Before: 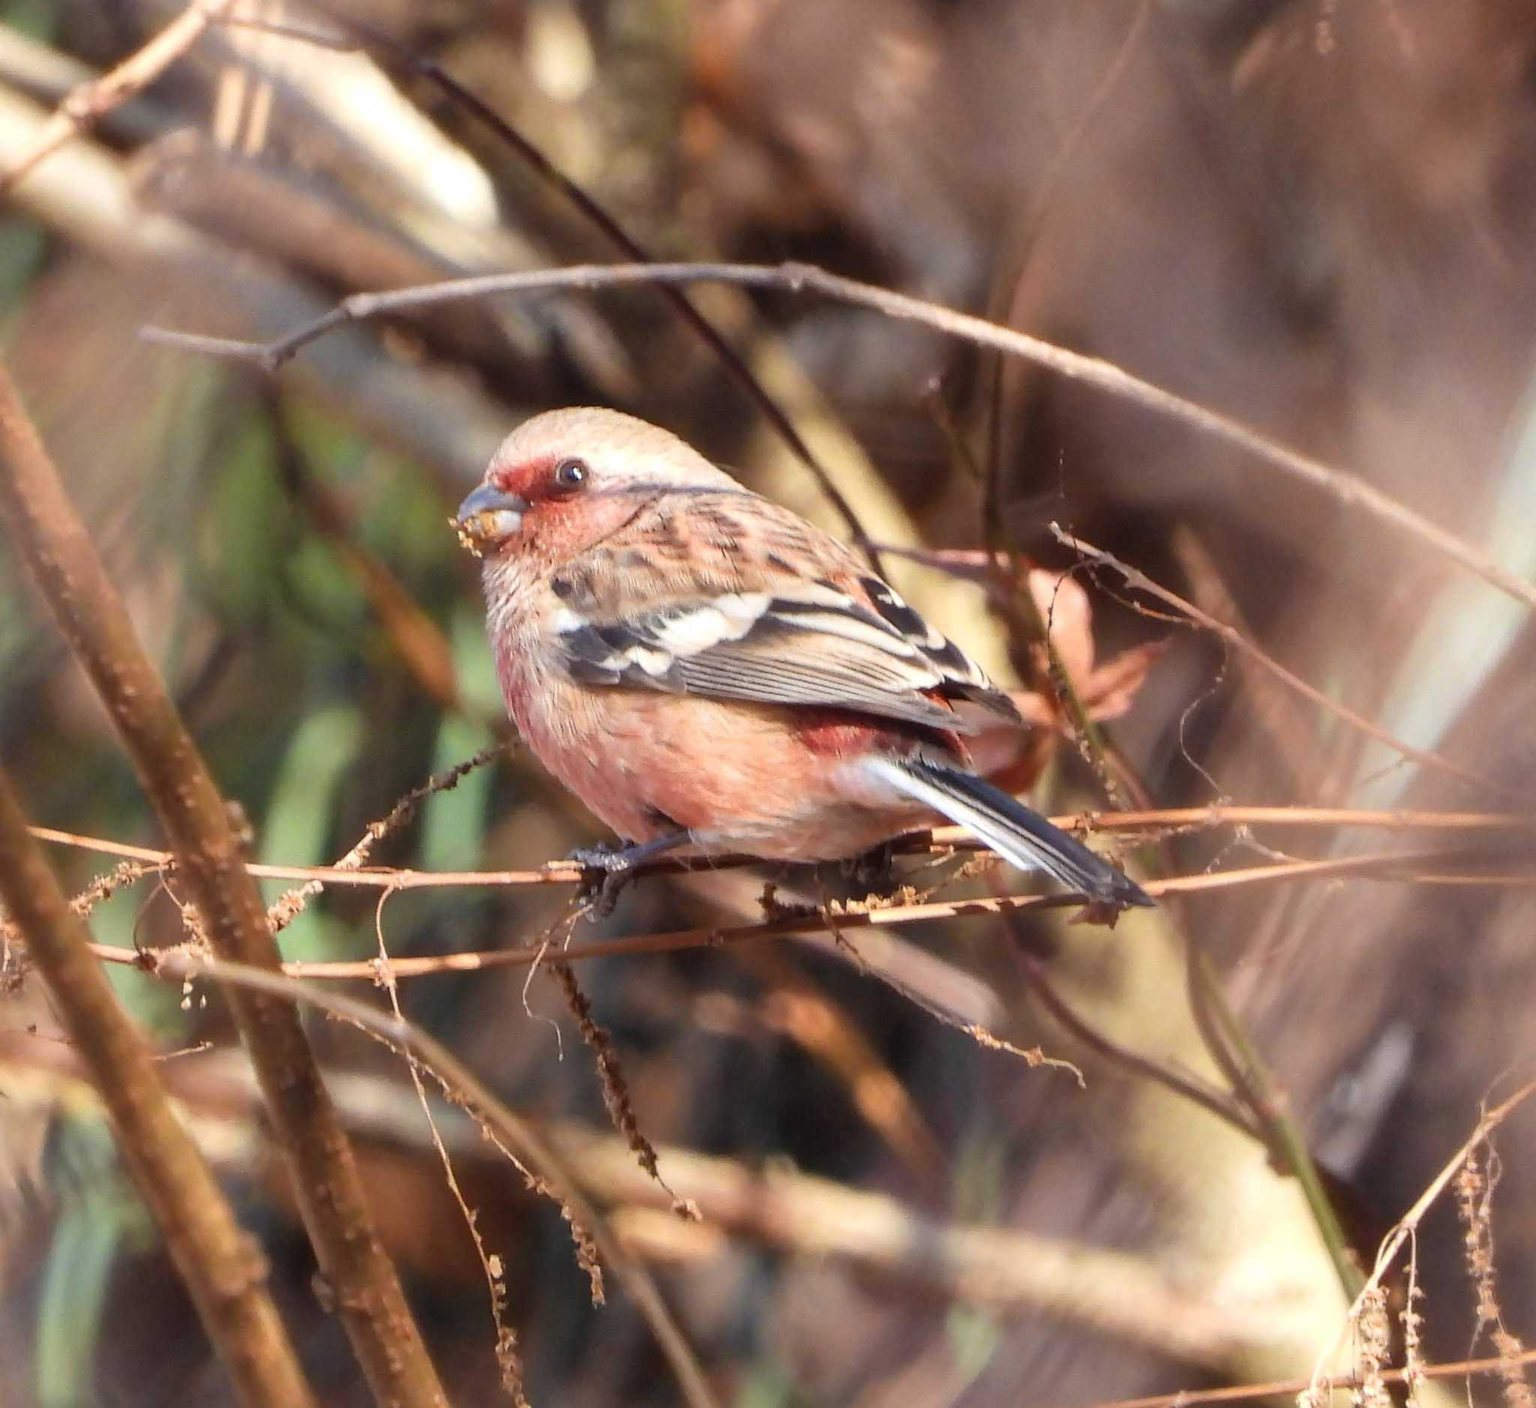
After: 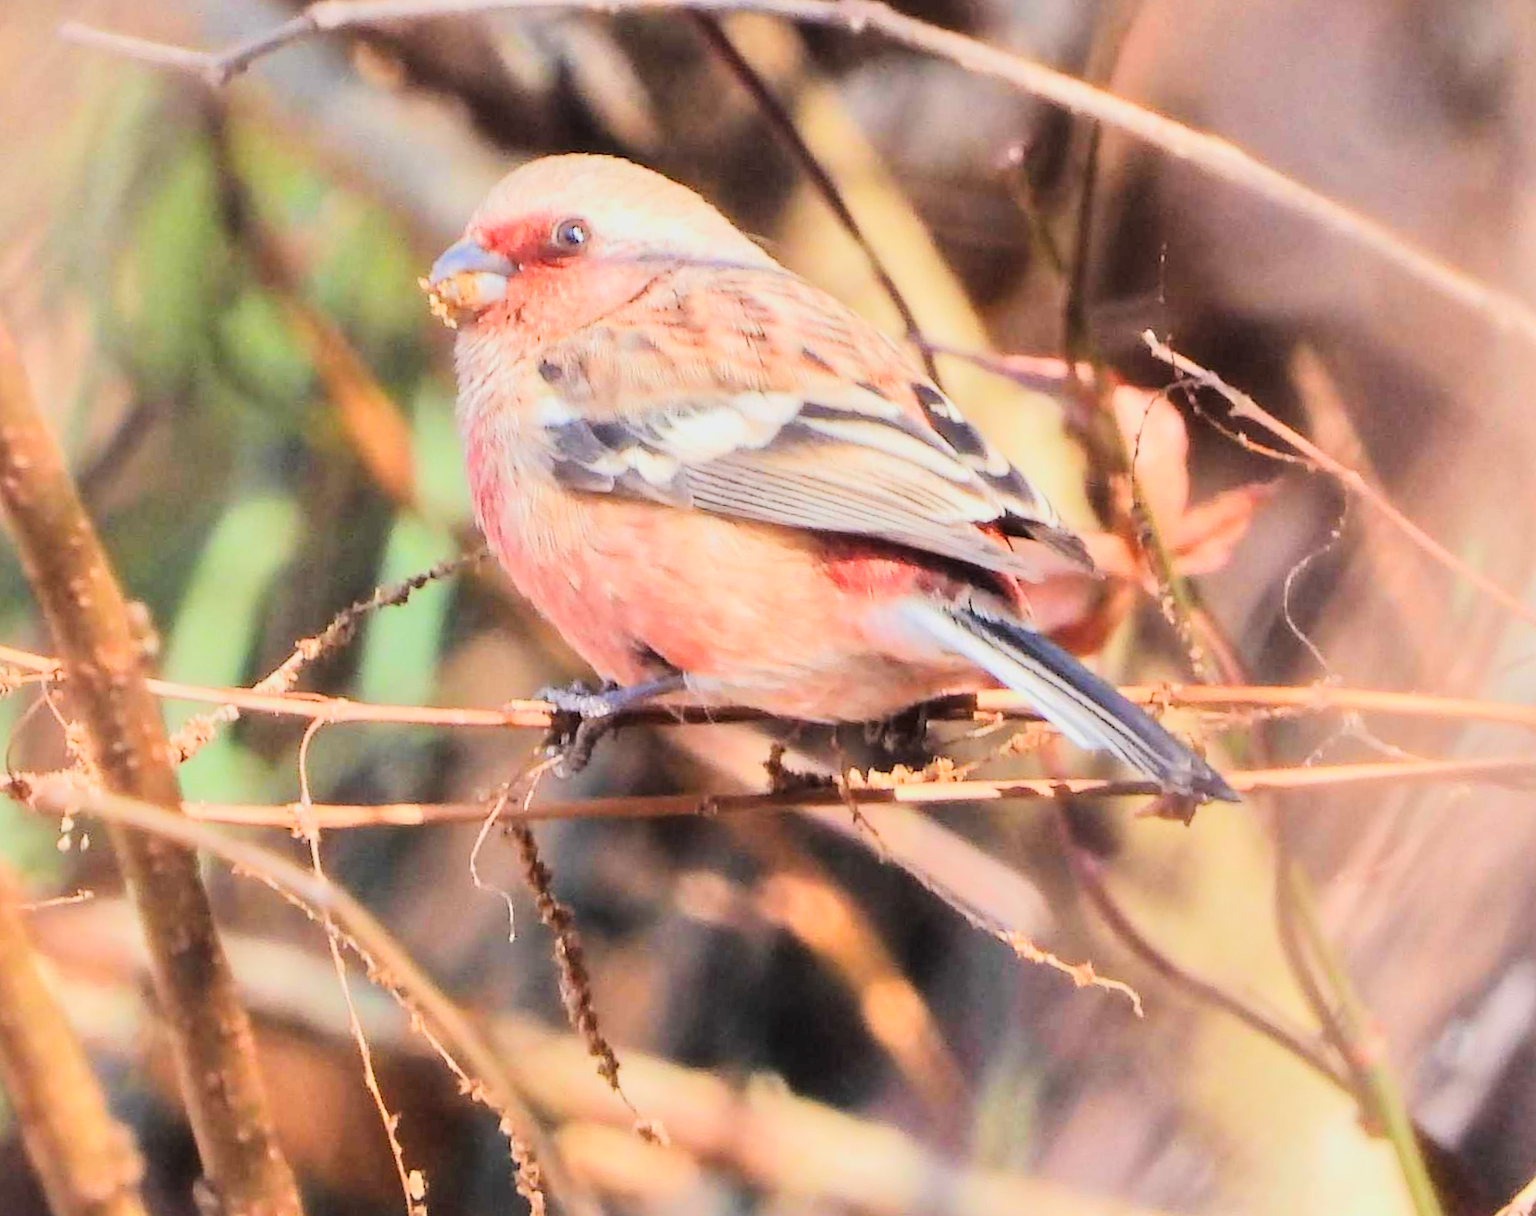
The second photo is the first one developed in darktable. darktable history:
haze removal: strength 0.016, distance 0.245, compatibility mode true, adaptive false
tone curve: curves: ch0 [(0, 0) (0.091, 0.066) (0.184, 0.16) (0.491, 0.519) (0.748, 0.765) (1, 0.919)]; ch1 [(0, 0) (0.179, 0.173) (0.322, 0.32) (0.424, 0.424) (0.502, 0.504) (0.56, 0.578) (0.631, 0.675) (0.777, 0.806) (1, 1)]; ch2 [(0, 0) (0.434, 0.447) (0.483, 0.487) (0.547, 0.573) (0.676, 0.673) (1, 1)], color space Lab, linked channels, preserve colors none
crop and rotate: angle -3.76°, left 9.836%, top 21.065%, right 11.972%, bottom 12.081%
tone equalizer: -7 EV 0.147 EV, -6 EV 0.608 EV, -5 EV 1.18 EV, -4 EV 1.35 EV, -3 EV 1.12 EV, -2 EV 0.6 EV, -1 EV 0.162 EV, edges refinement/feathering 500, mask exposure compensation -1.57 EV, preserve details guided filter
